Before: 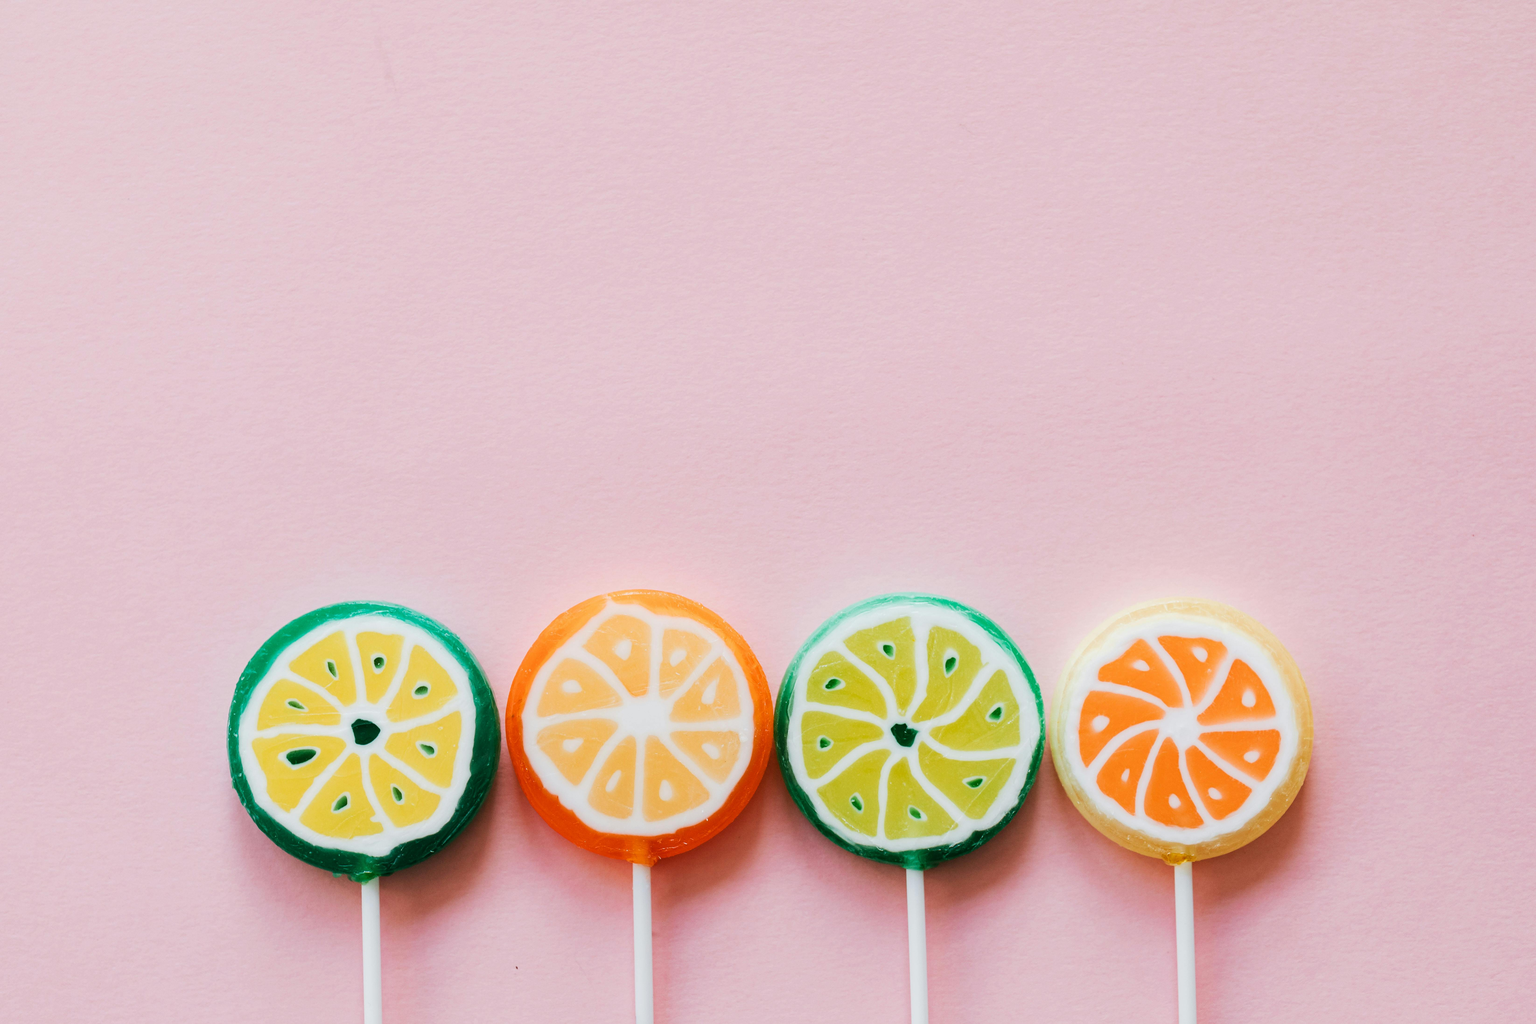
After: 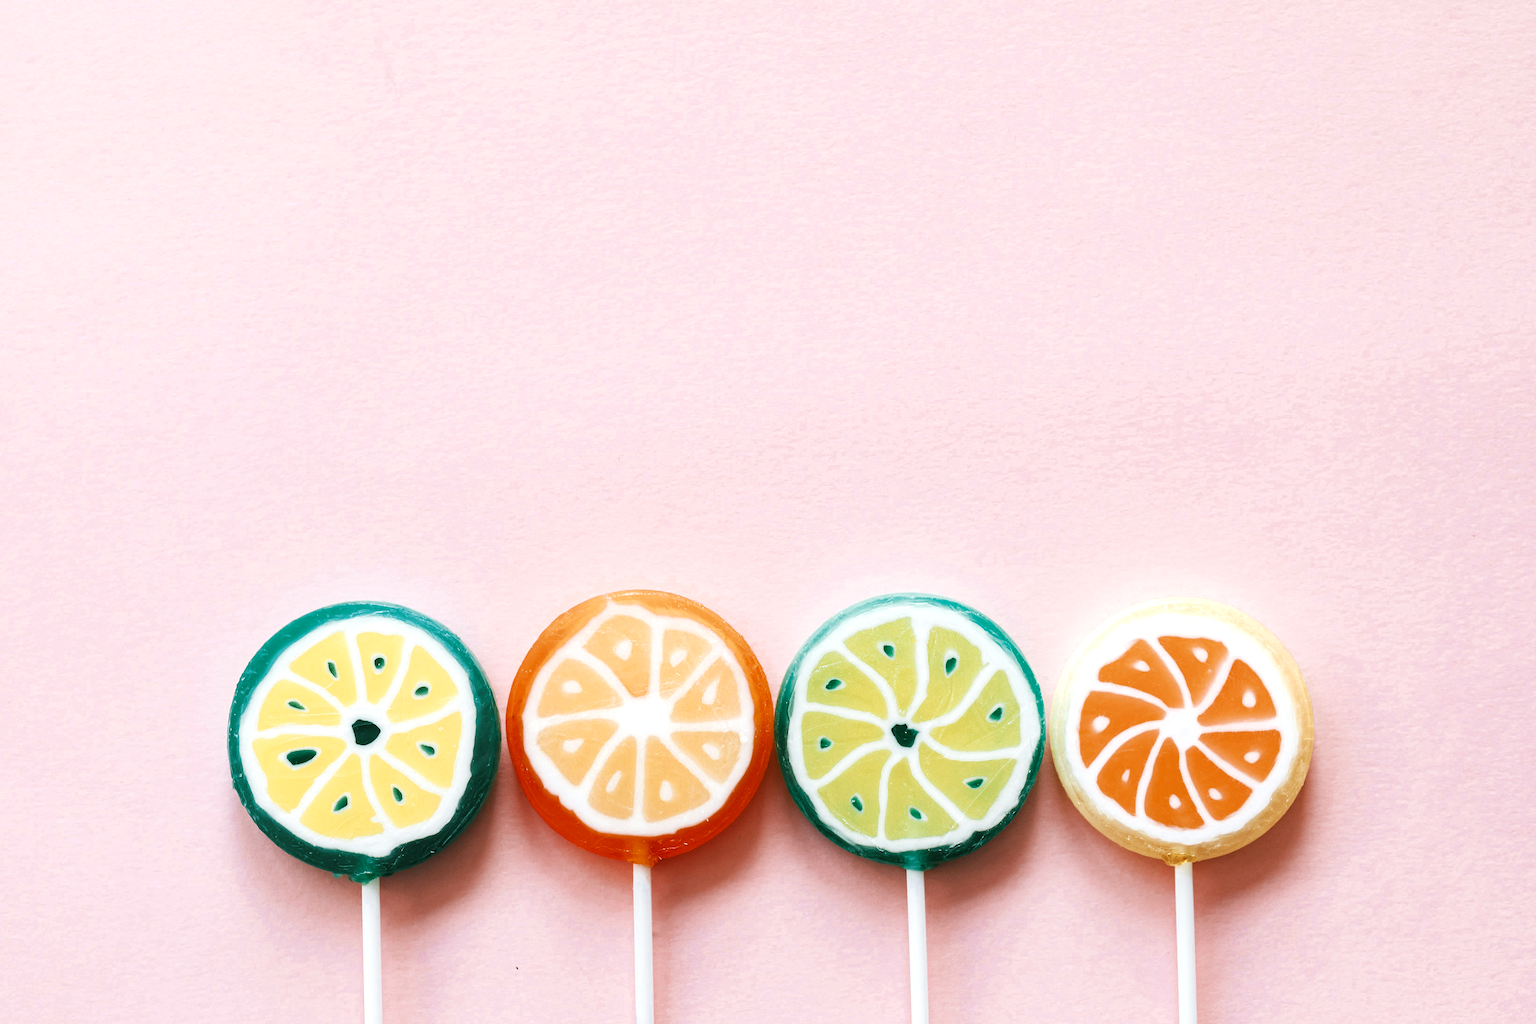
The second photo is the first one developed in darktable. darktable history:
color zones: curves: ch0 [(0, 0.5) (0.125, 0.4) (0.25, 0.5) (0.375, 0.4) (0.5, 0.4) (0.625, 0.35) (0.75, 0.35) (0.875, 0.5)]; ch1 [(0, 0.35) (0.125, 0.45) (0.25, 0.35) (0.375, 0.35) (0.5, 0.35) (0.625, 0.35) (0.75, 0.45) (0.875, 0.35)]; ch2 [(0, 0.6) (0.125, 0.5) (0.25, 0.5) (0.375, 0.6) (0.5, 0.6) (0.625, 0.5) (0.75, 0.5) (0.875, 0.5)]
sharpen: on, module defaults
exposure: black level correction 0, exposure 0.499 EV, compensate highlight preservation false
